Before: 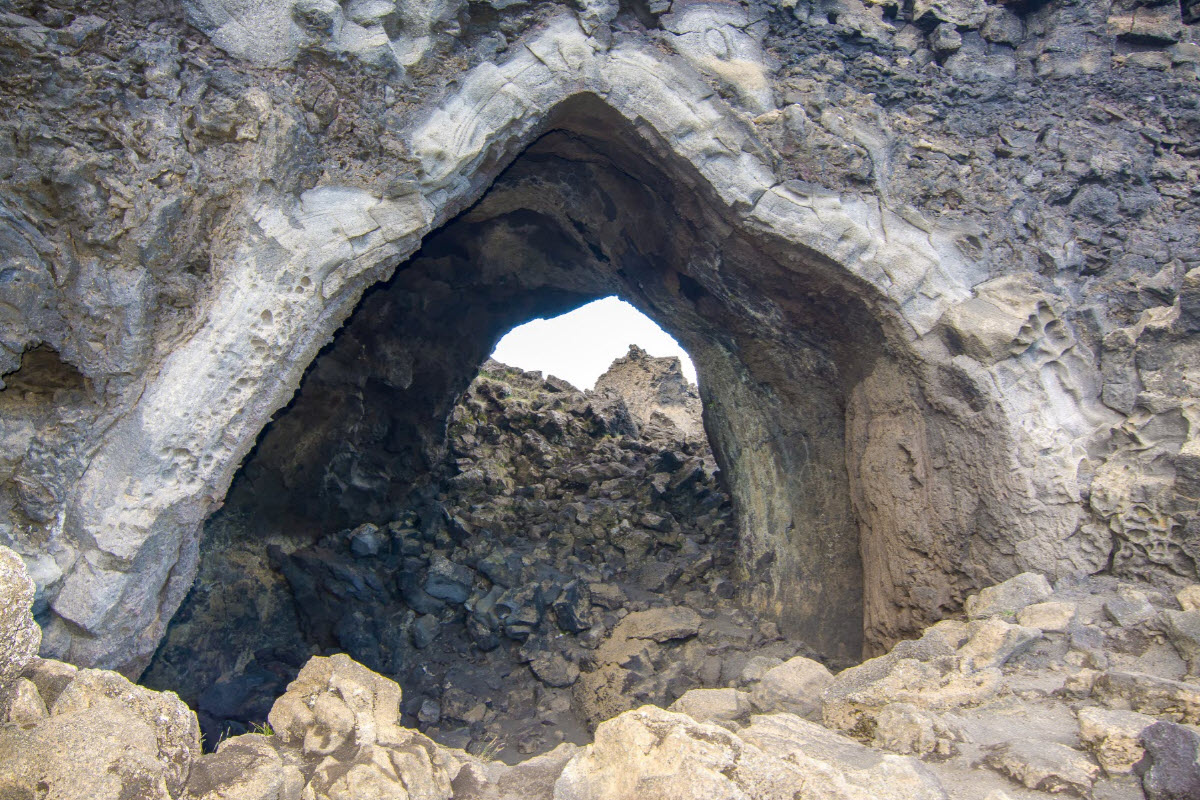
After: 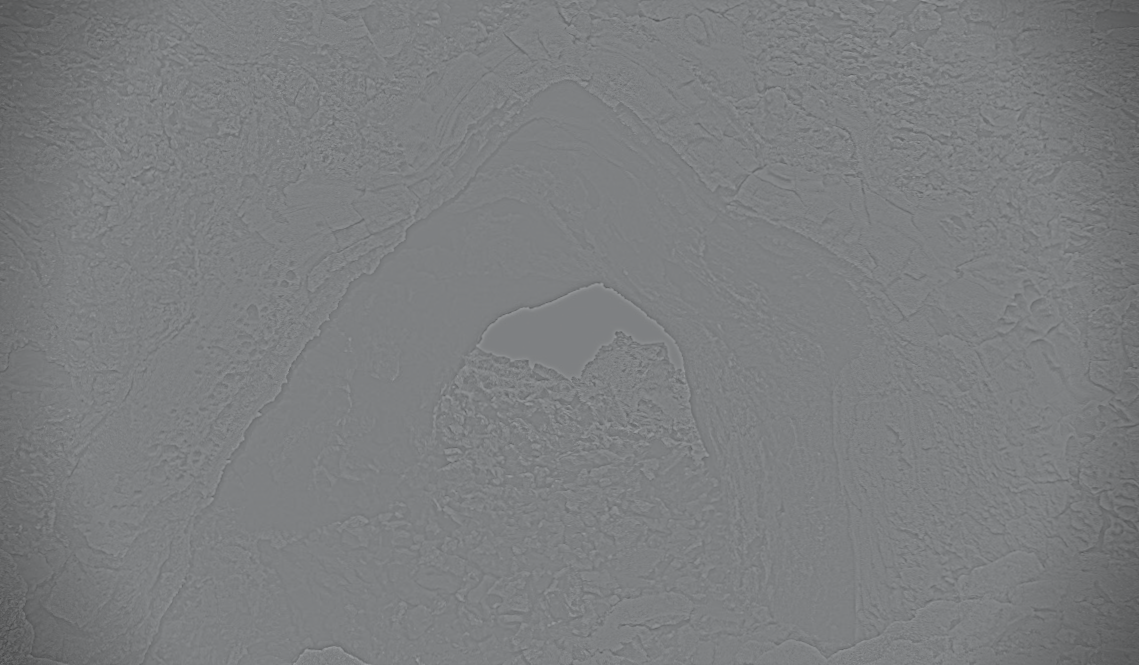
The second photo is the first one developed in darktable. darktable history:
white balance: red 1, blue 1
crop and rotate: angle 0.2°, left 0.275%, right 3.127%, bottom 14.18%
tone curve: curves: ch0 [(0, 0.012) (0.052, 0.04) (0.107, 0.086) (0.269, 0.266) (0.471, 0.503) (0.731, 0.771) (0.921, 0.909) (0.999, 0.951)]; ch1 [(0, 0) (0.339, 0.298) (0.402, 0.363) (0.444, 0.415) (0.485, 0.469) (0.494, 0.493) (0.504, 0.501) (0.525, 0.534) (0.555, 0.593) (0.594, 0.648) (1, 1)]; ch2 [(0, 0) (0.48, 0.48) (0.504, 0.5) (0.535, 0.557) (0.581, 0.623) (0.649, 0.683) (0.824, 0.815) (1, 1)], color space Lab, independent channels, preserve colors none
vignetting: fall-off start 88.03%, fall-off radius 24.9%
highpass: sharpness 5.84%, contrast boost 8.44%
rotate and perspective: rotation -1°, crop left 0.011, crop right 0.989, crop top 0.025, crop bottom 0.975
